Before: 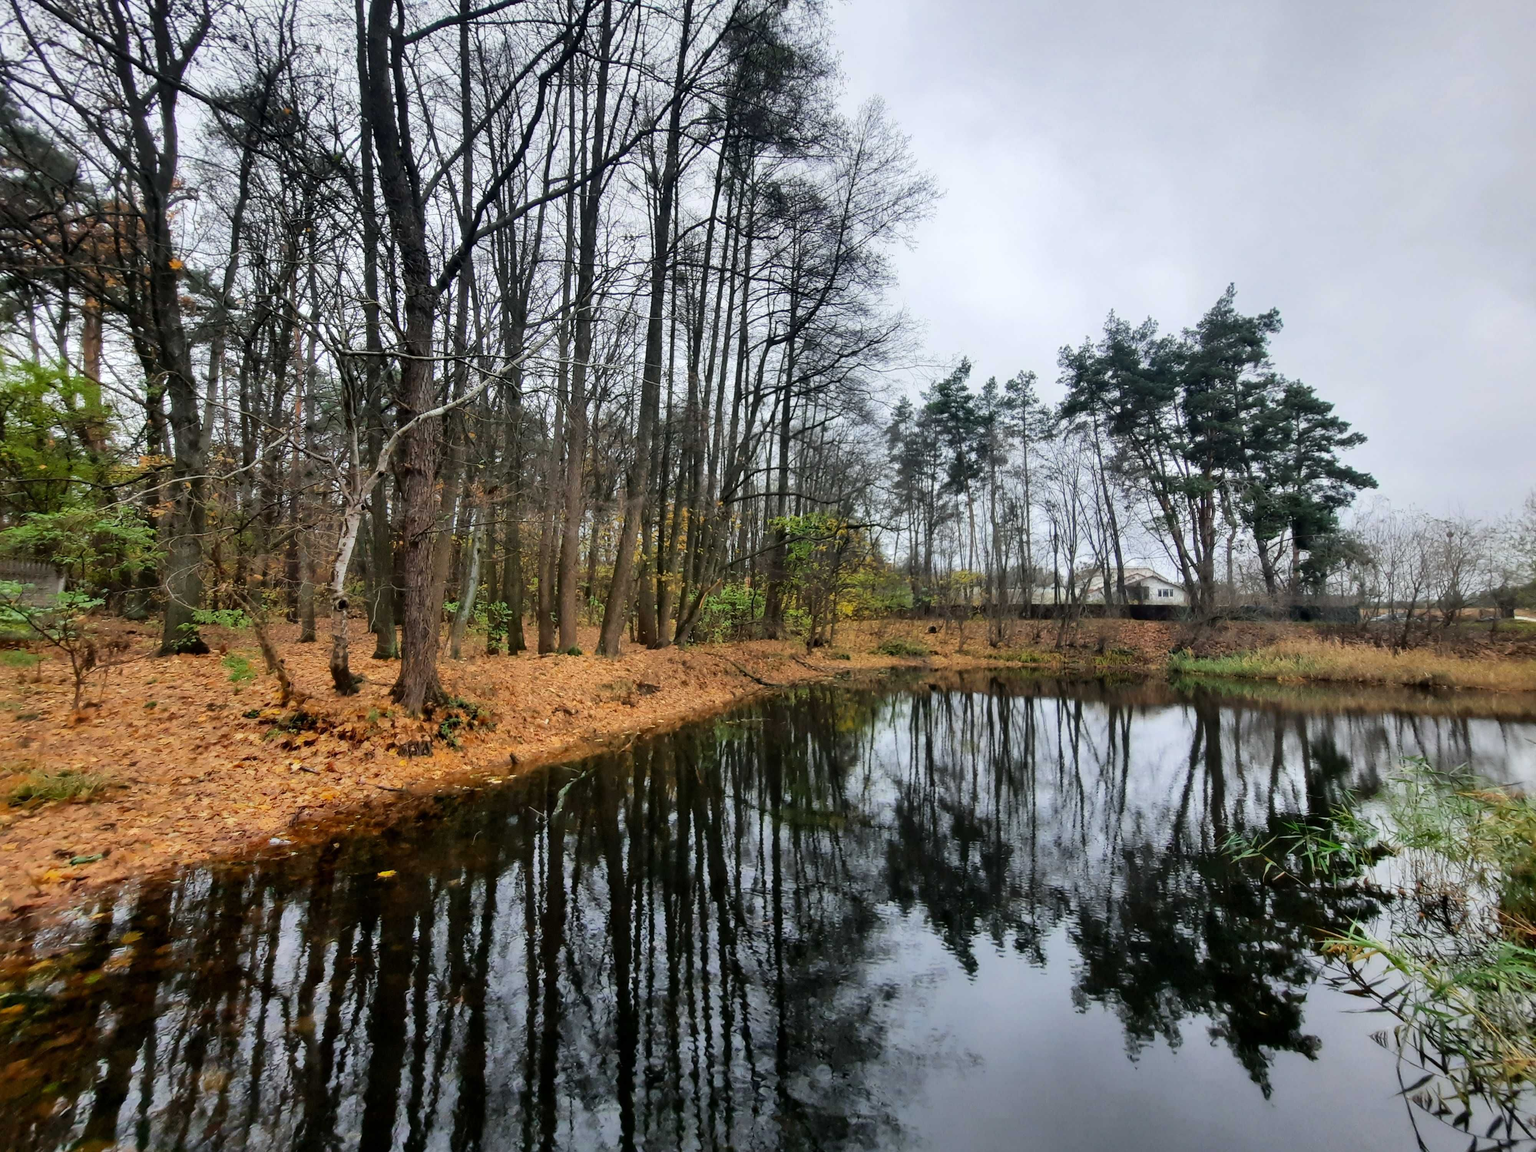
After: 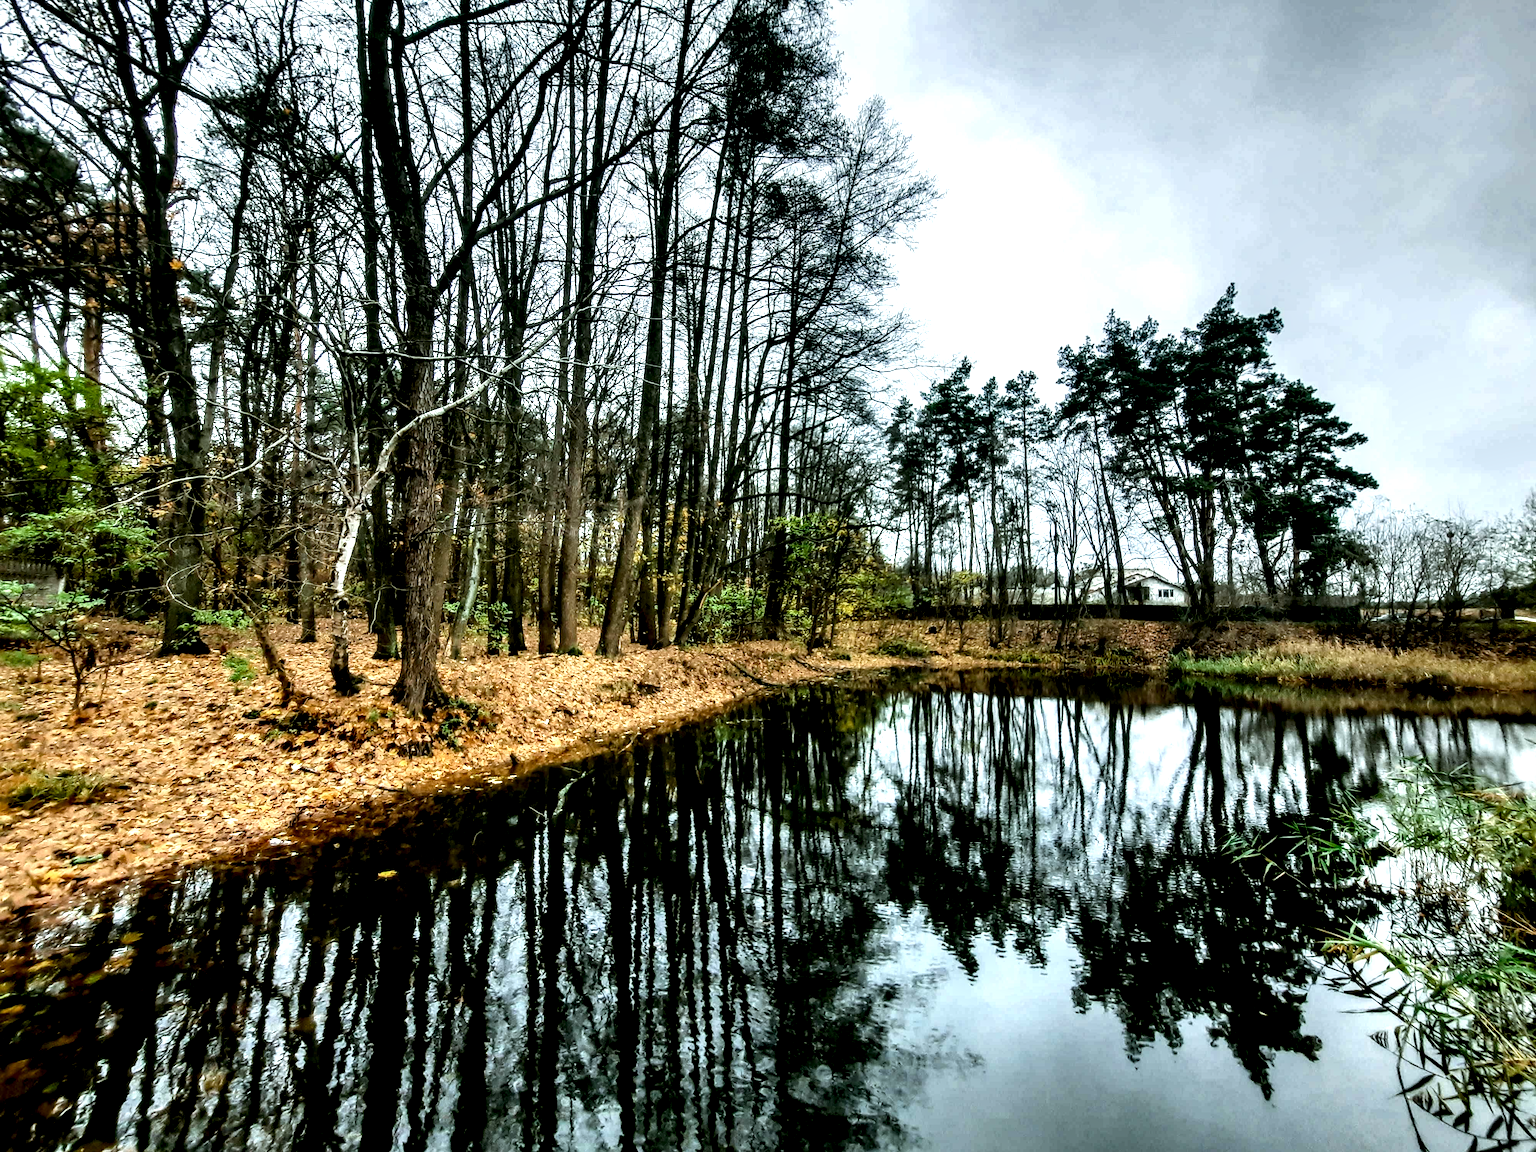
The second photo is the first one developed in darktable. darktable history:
color balance rgb: shadows lift › chroma 9.617%, shadows lift › hue 44.5°, power › chroma 2.151%, power › hue 165.86°, perceptual saturation grading › global saturation 20%, perceptual saturation grading › highlights -25.787%, perceptual saturation grading › shadows 26.208%, global vibrance 20%
local contrast: highlights 111%, shadows 44%, detail 292%
exposure: black level correction -0.015, exposure -0.188 EV, compensate highlight preservation false
color zones: curves: ch0 [(0, 0.444) (0.143, 0.442) (0.286, 0.441) (0.429, 0.441) (0.571, 0.441) (0.714, 0.441) (0.857, 0.442) (1, 0.444)]
